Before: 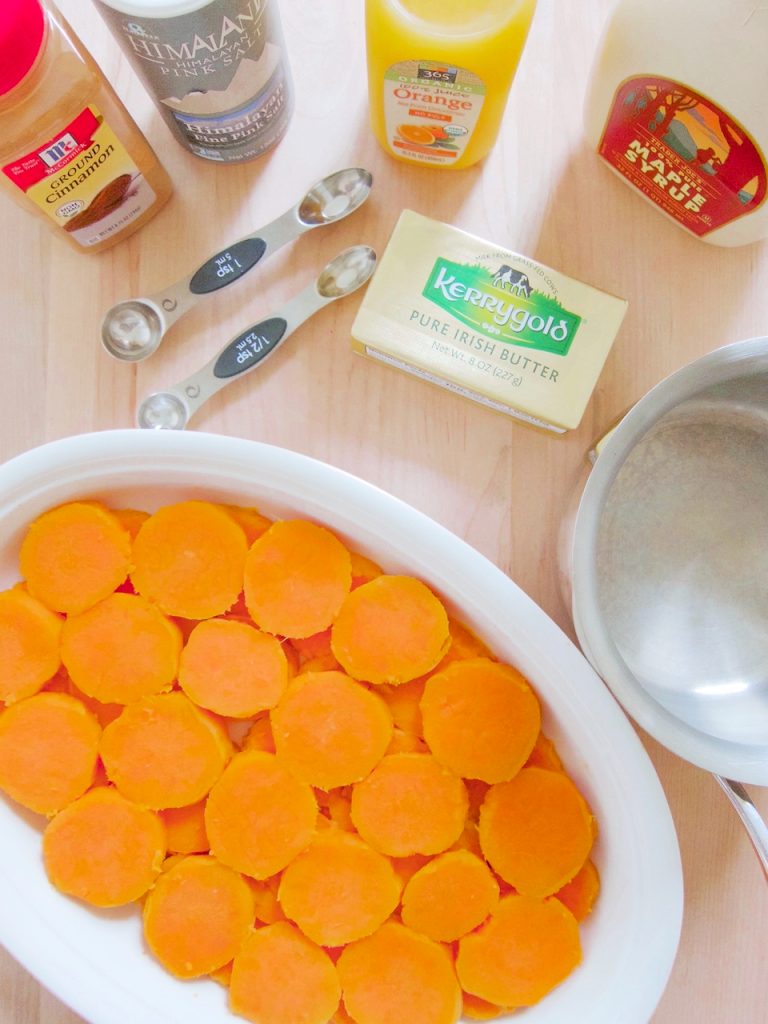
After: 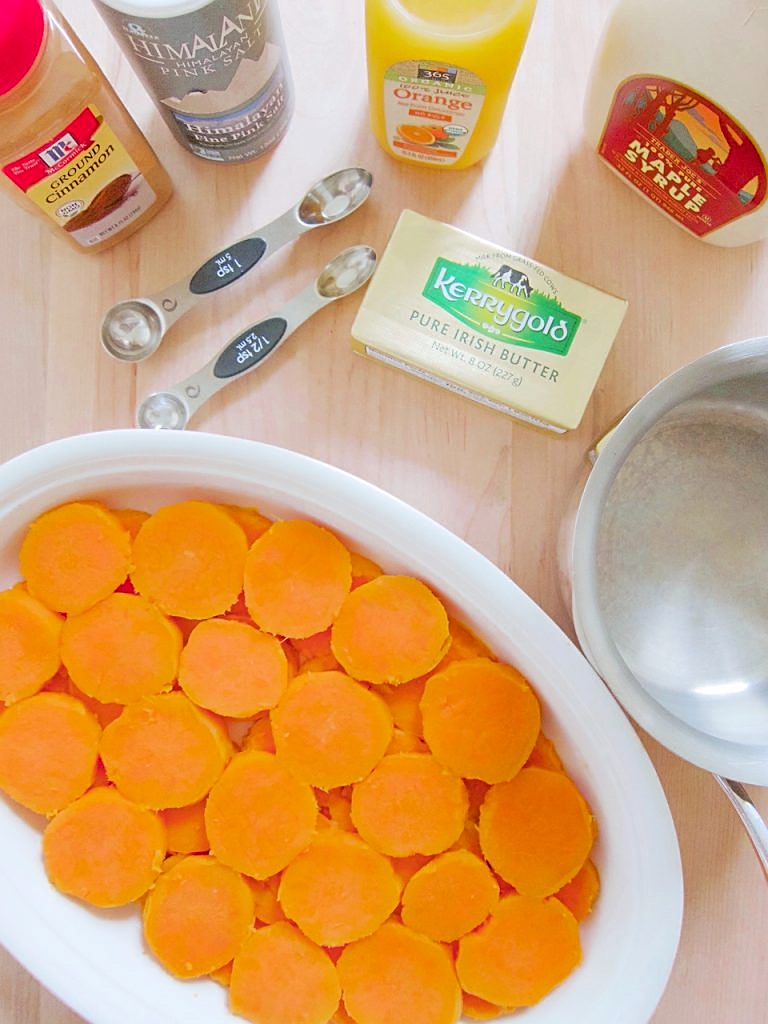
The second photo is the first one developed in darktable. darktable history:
base curve: curves: ch0 [(0, 0) (0.472, 0.455) (1, 1)], preserve colors none
sharpen: on, module defaults
